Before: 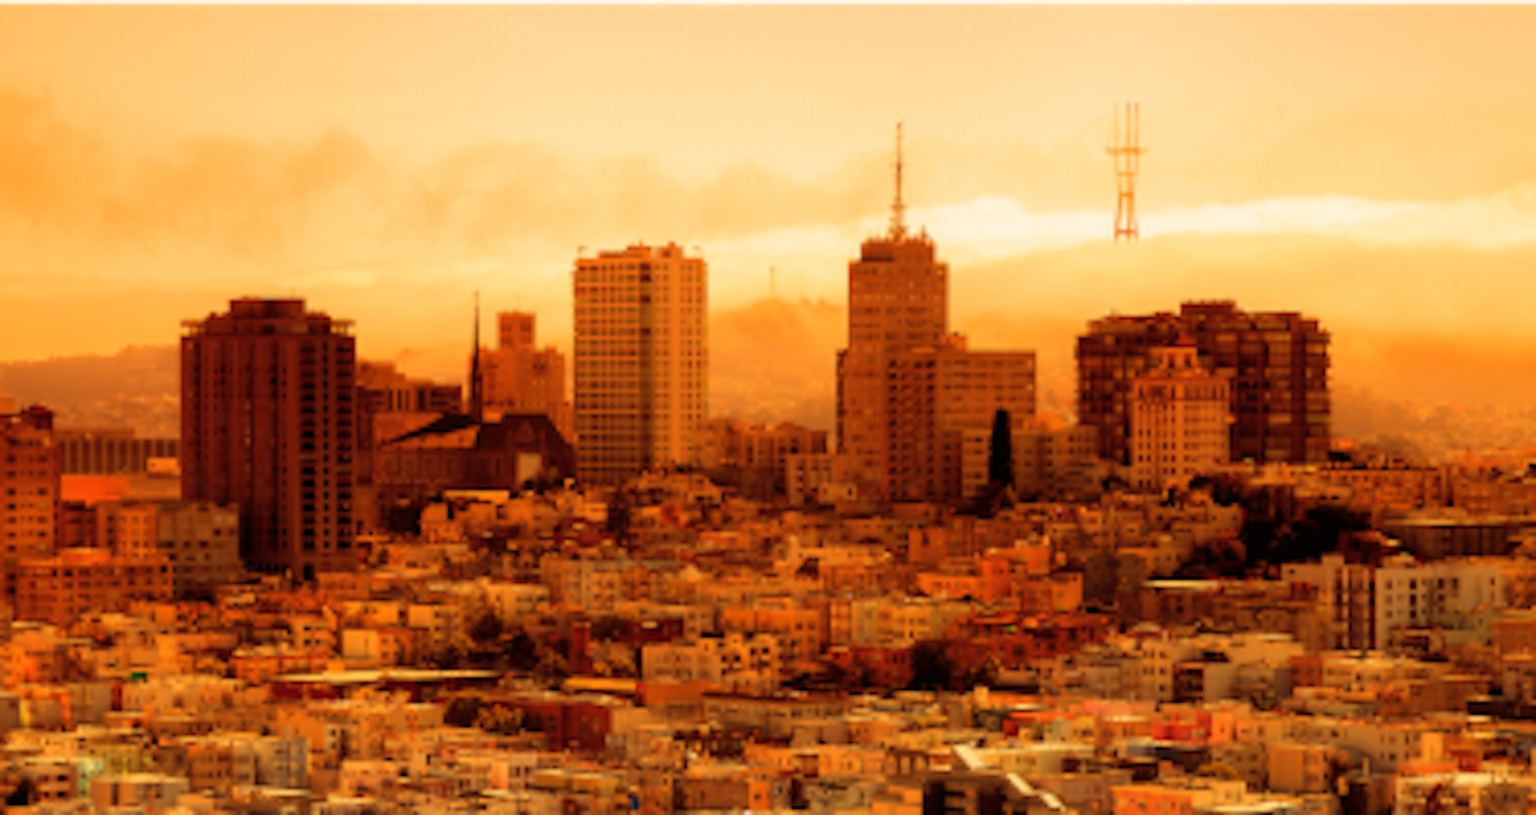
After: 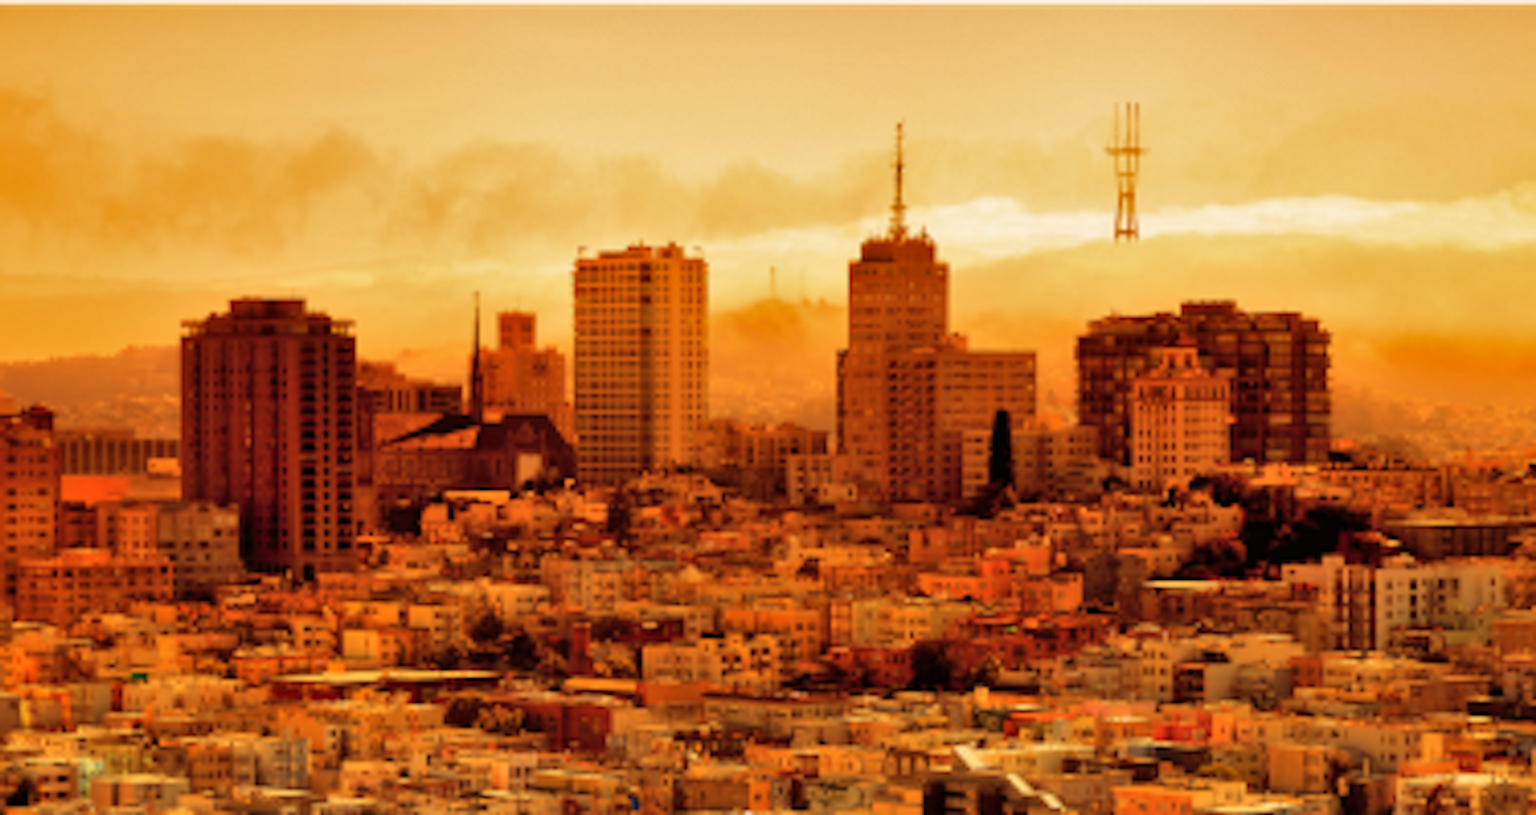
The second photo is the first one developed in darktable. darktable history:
shadows and highlights: low approximation 0.01, soften with gaussian
local contrast: mode bilateral grid, contrast 10, coarseness 24, detail 110%, midtone range 0.2
